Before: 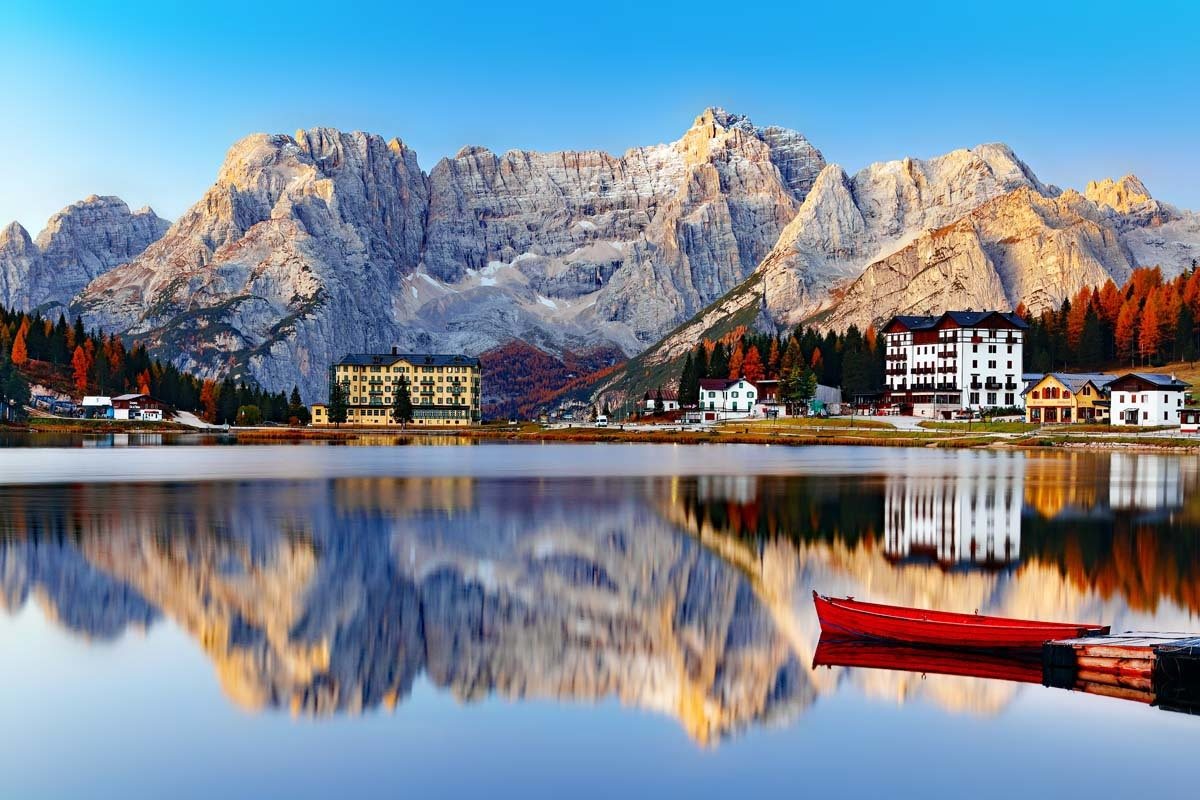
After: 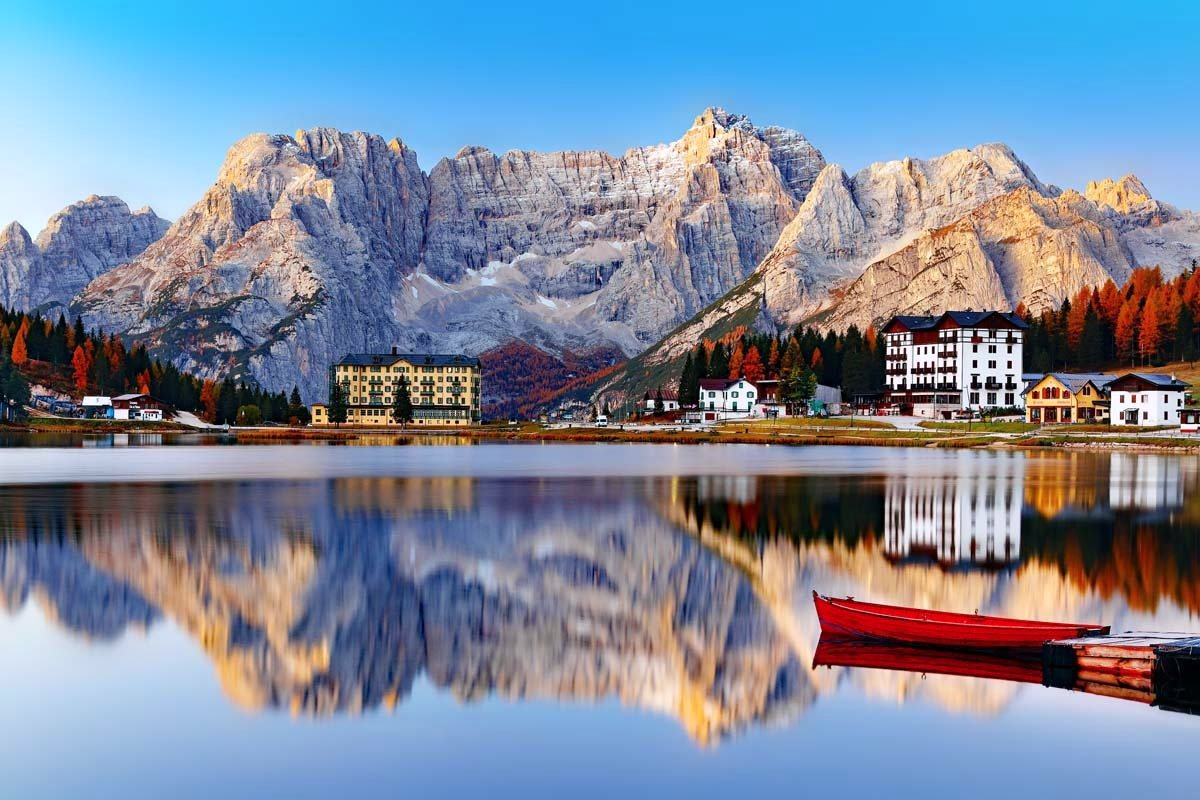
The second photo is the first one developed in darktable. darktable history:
color calibration: gray › normalize channels true, illuminant custom, x 0.347, y 0.365, temperature 4920.92 K, gamut compression 0
